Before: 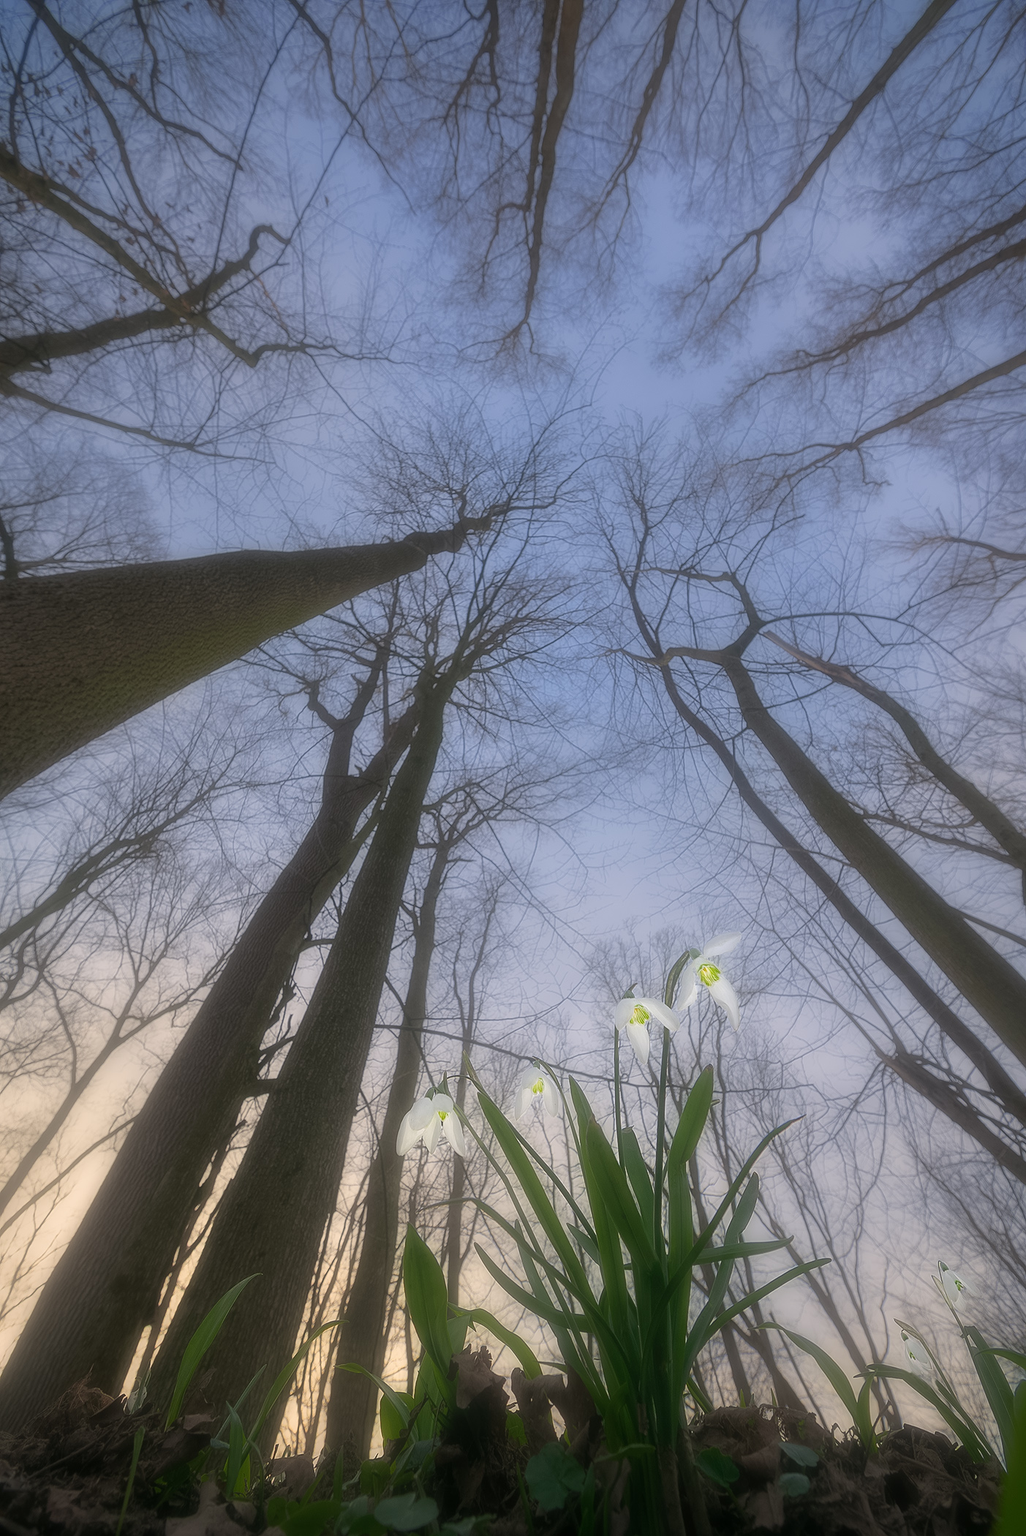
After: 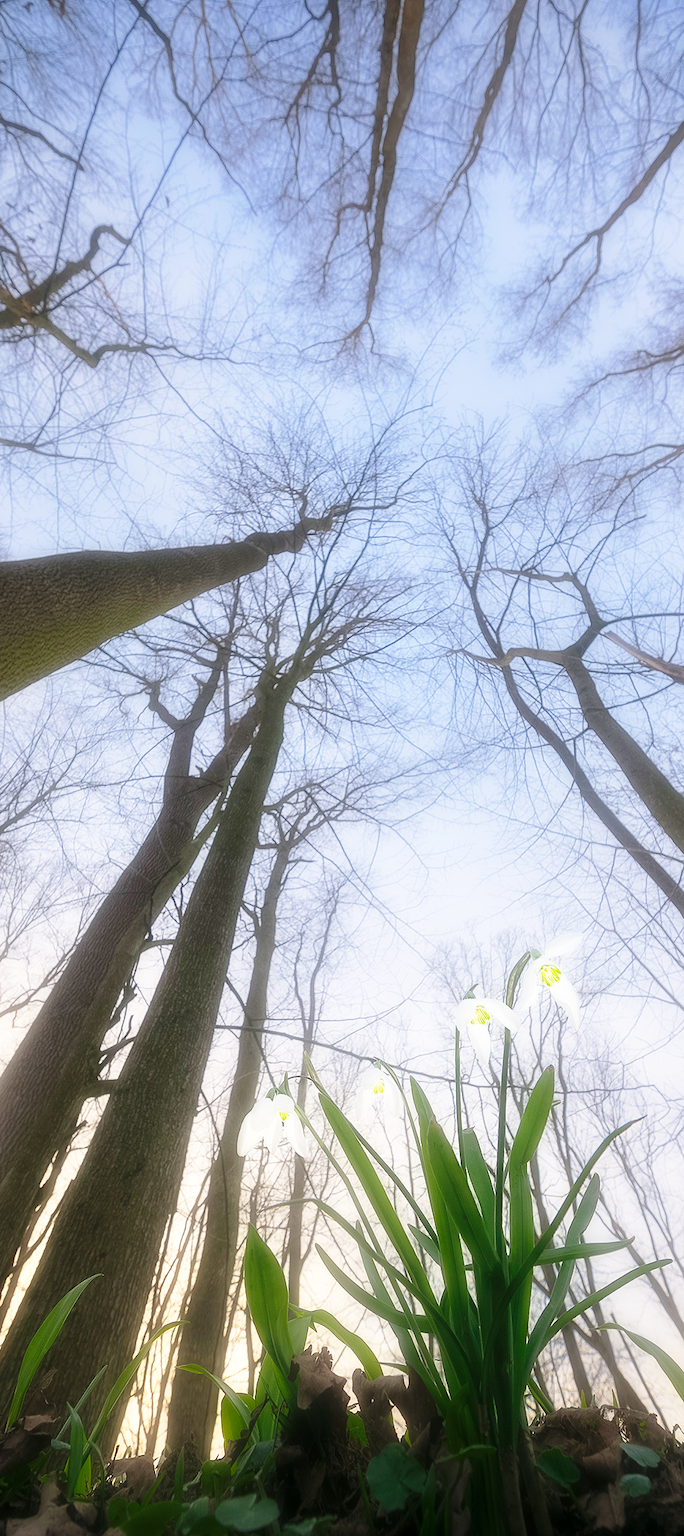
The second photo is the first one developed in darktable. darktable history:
exposure: black level correction 0.001, exposure 0.191 EV, compensate highlight preservation false
crop and rotate: left 15.546%, right 17.787%
base curve: curves: ch0 [(0, 0) (0.026, 0.03) (0.109, 0.232) (0.351, 0.748) (0.669, 0.968) (1, 1)], preserve colors none
